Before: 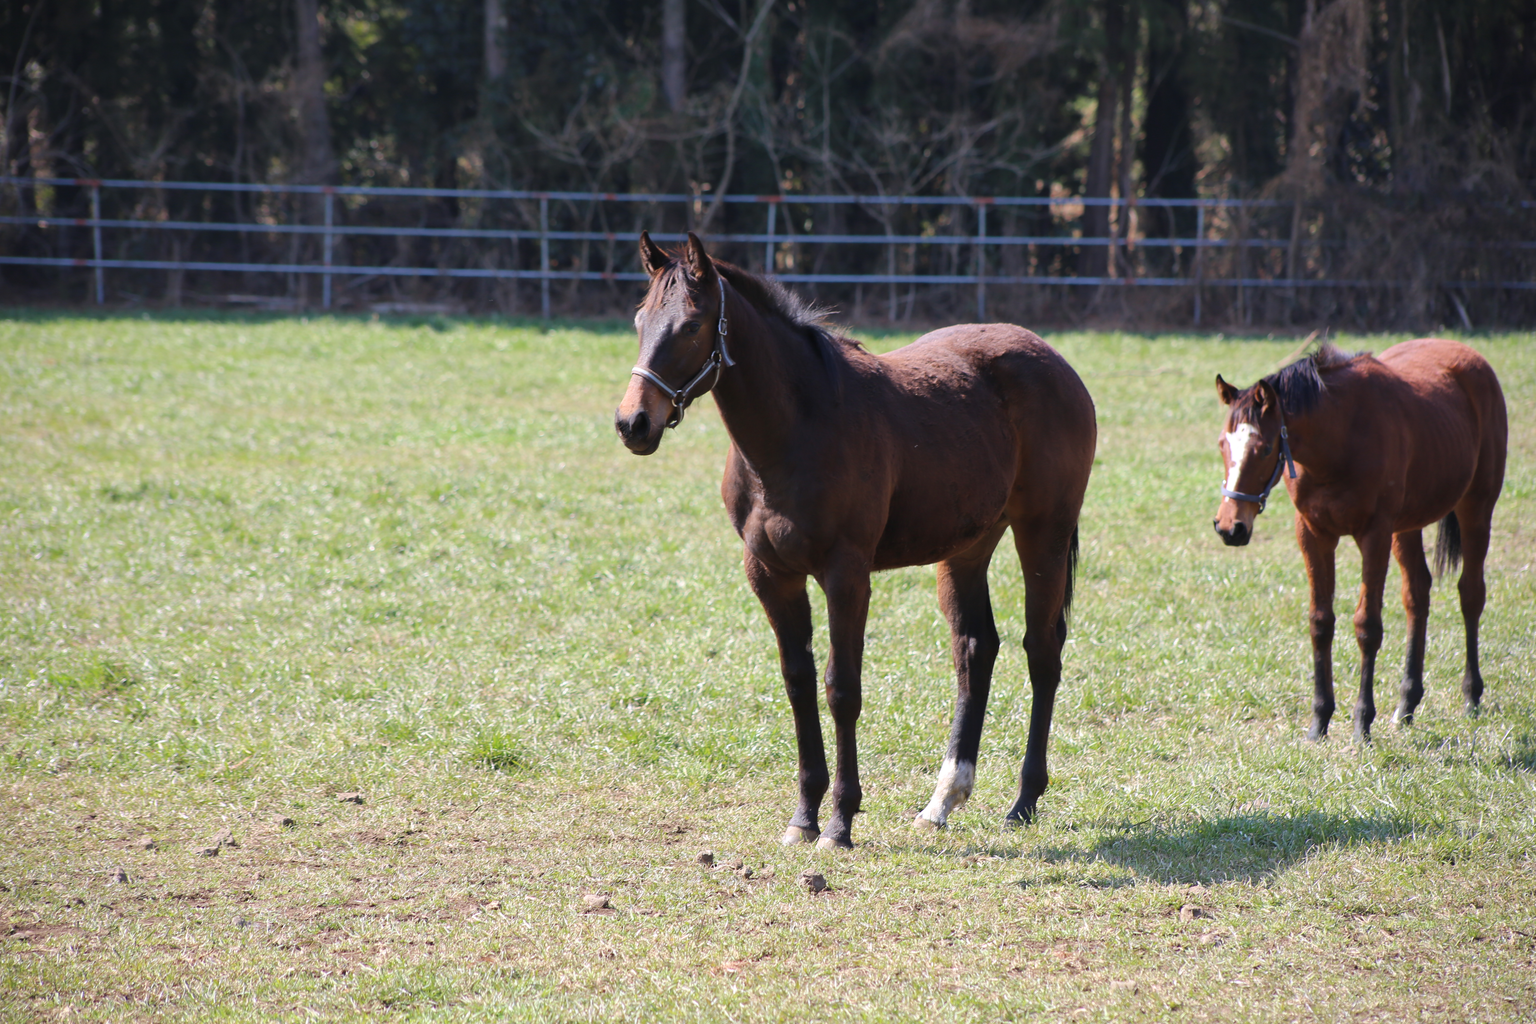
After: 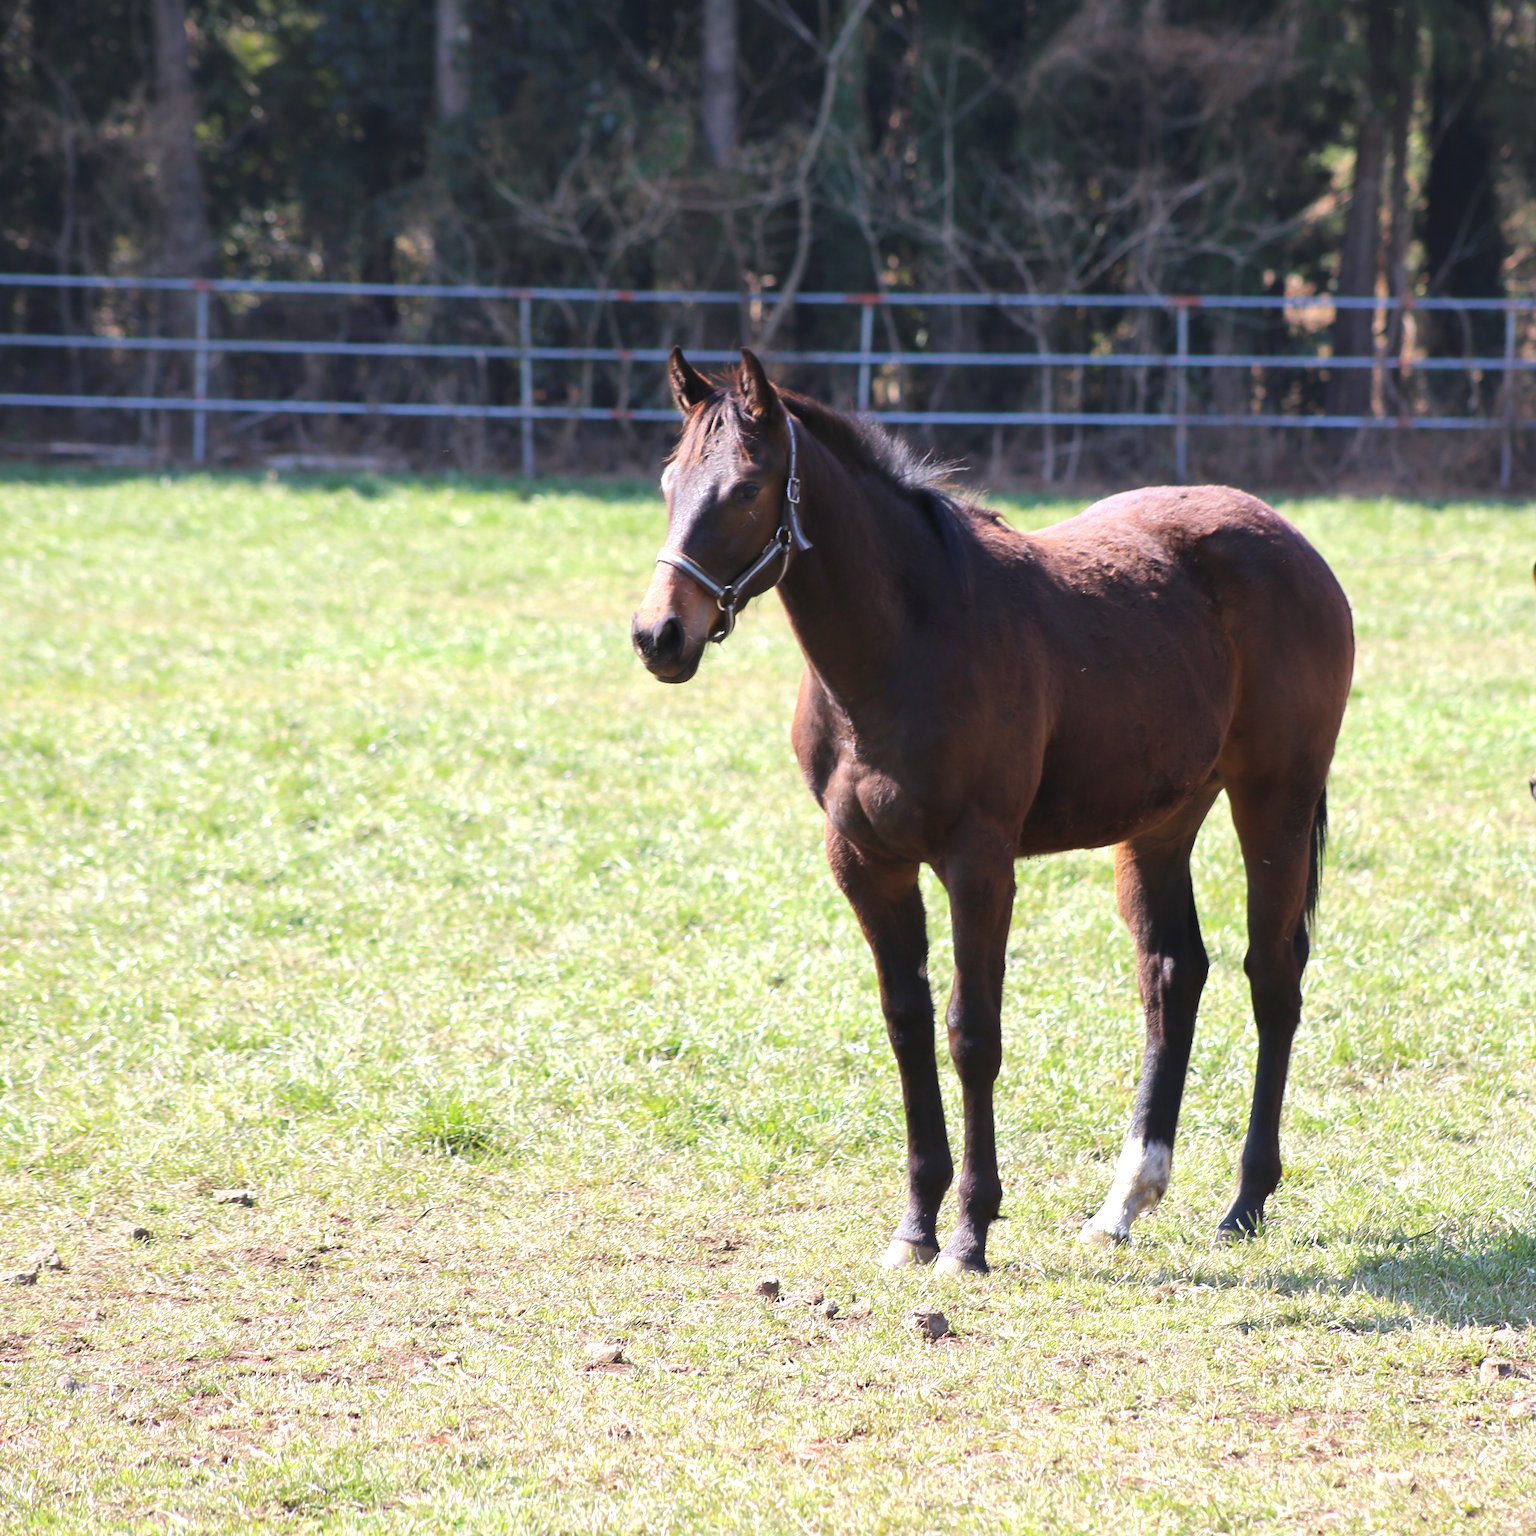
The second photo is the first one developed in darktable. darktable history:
exposure: exposure 0.6 EV, compensate highlight preservation false
crop and rotate: left 12.648%, right 20.685%
